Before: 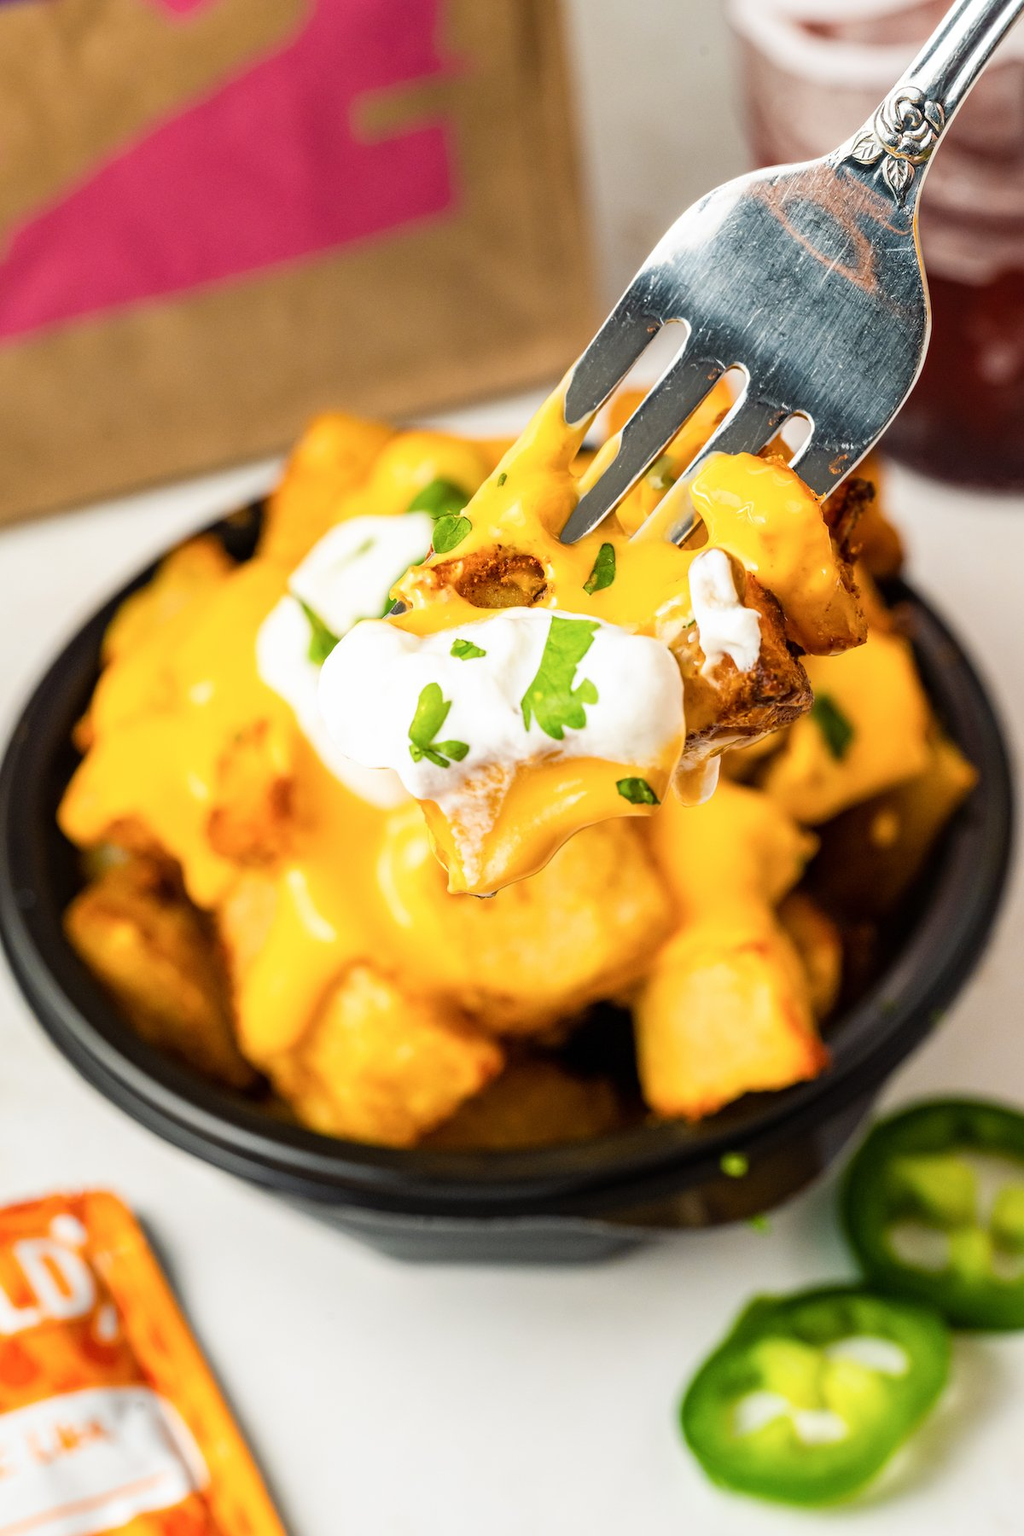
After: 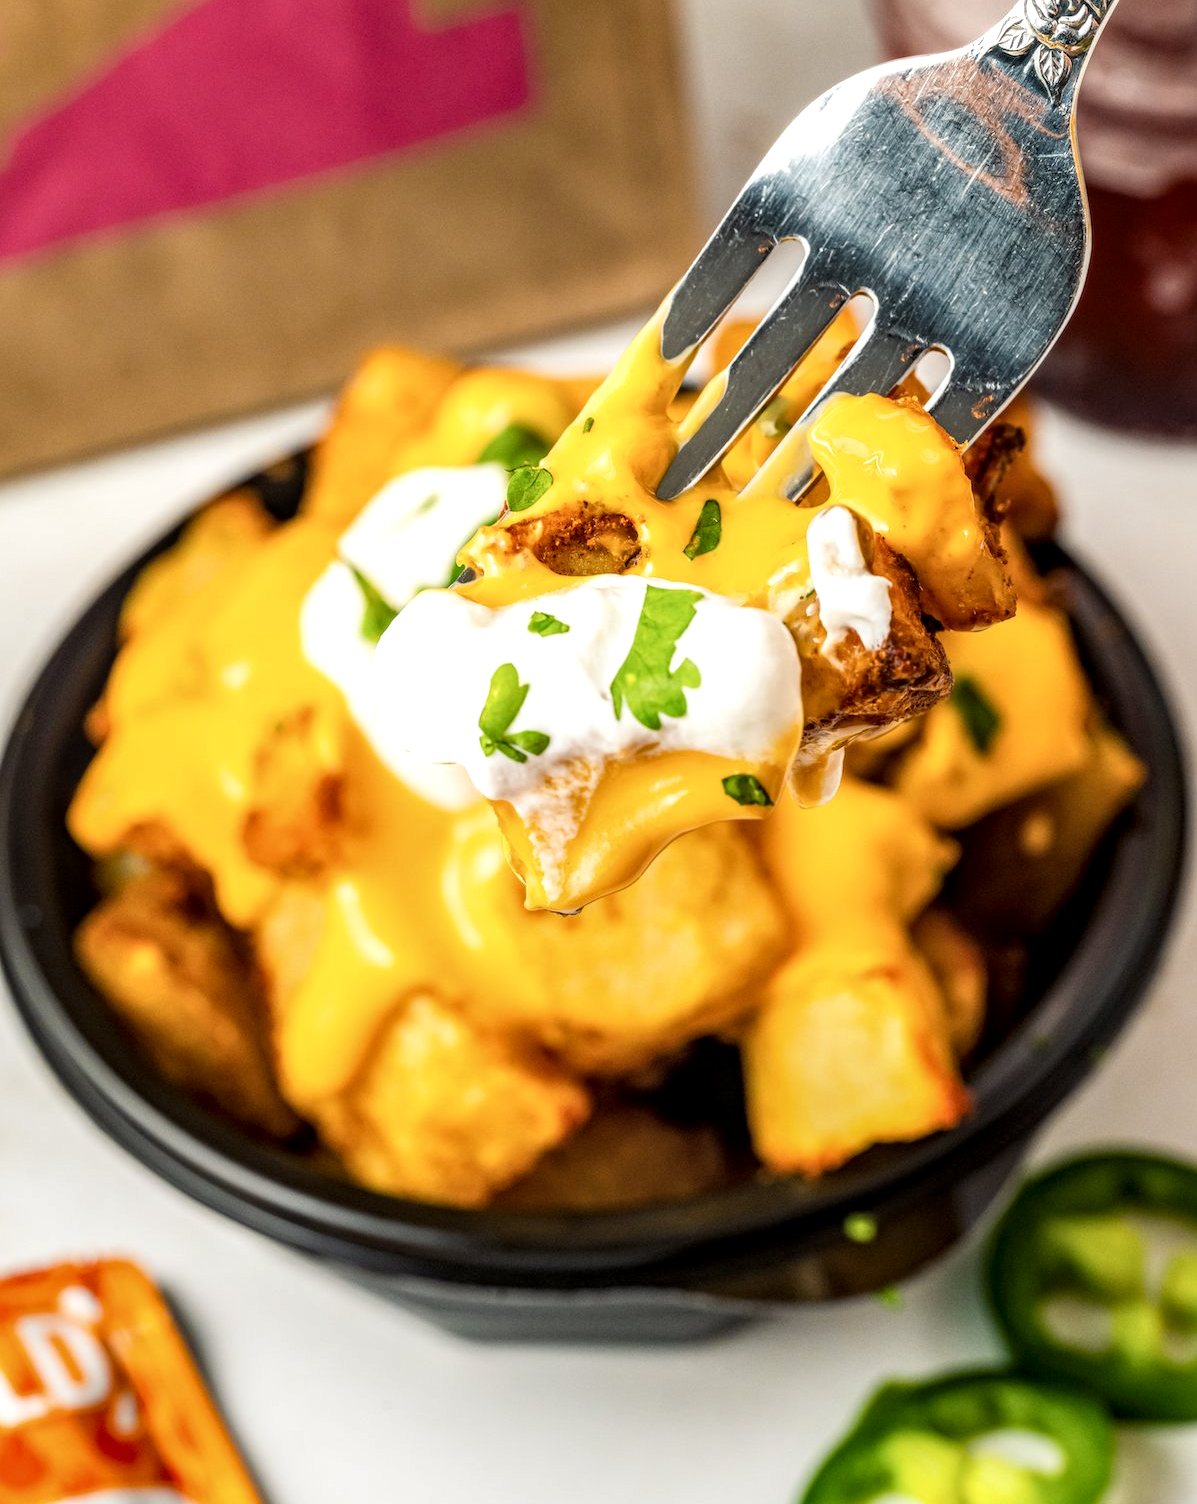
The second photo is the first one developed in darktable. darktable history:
local contrast: detail 140%
crop: top 7.625%, bottom 8.027%
